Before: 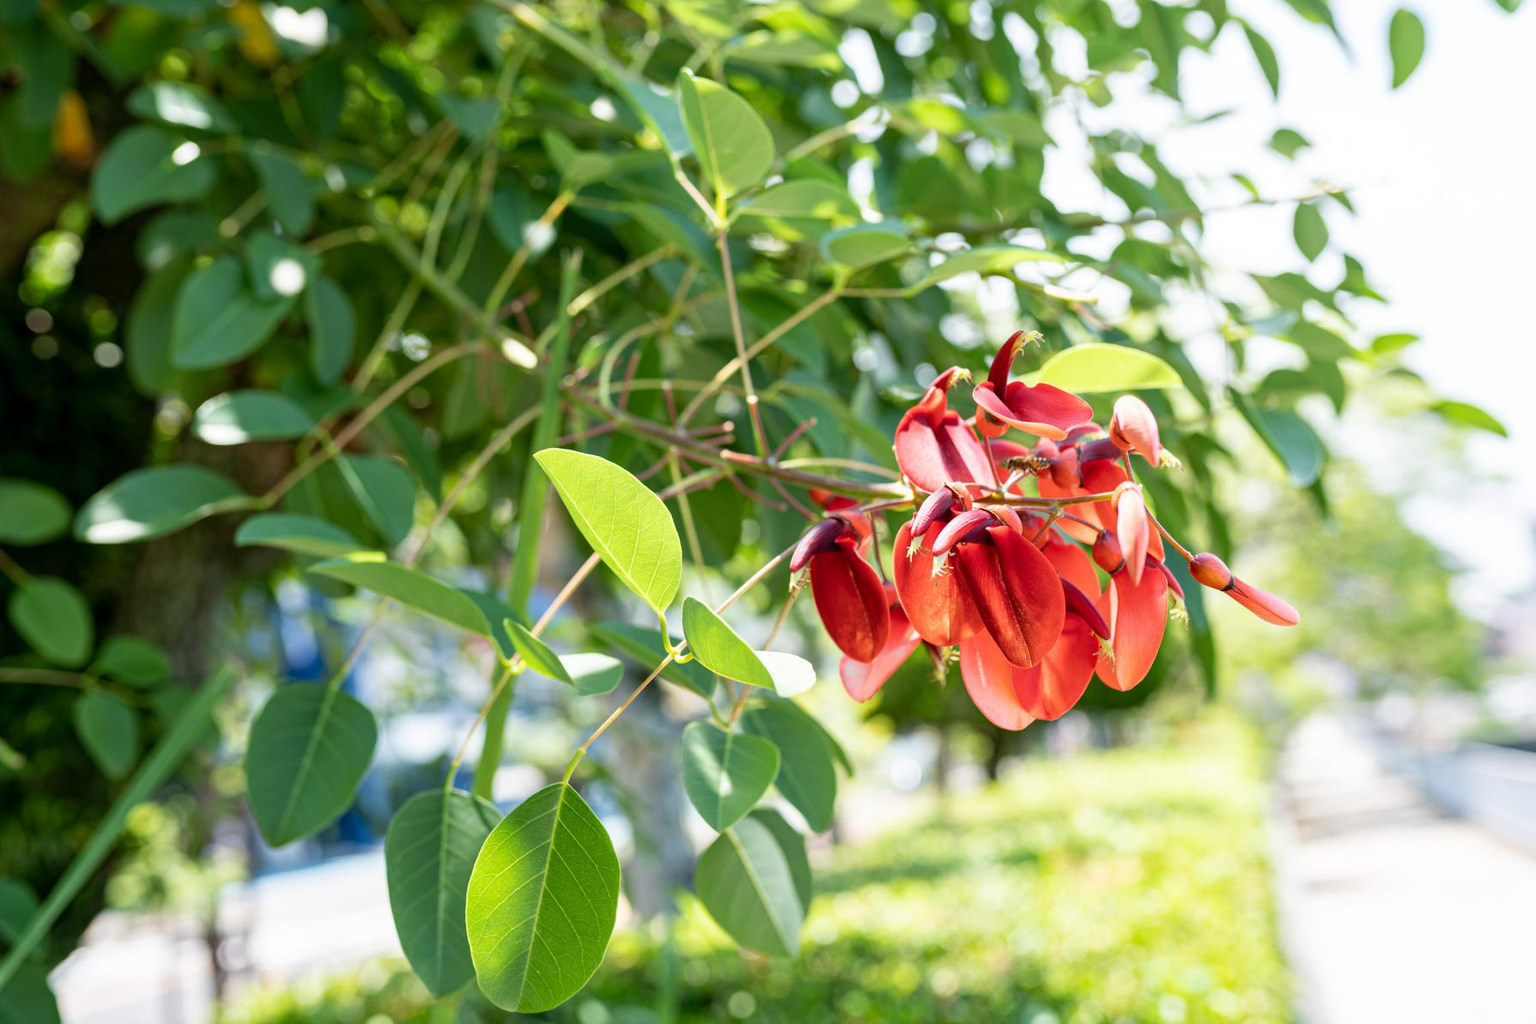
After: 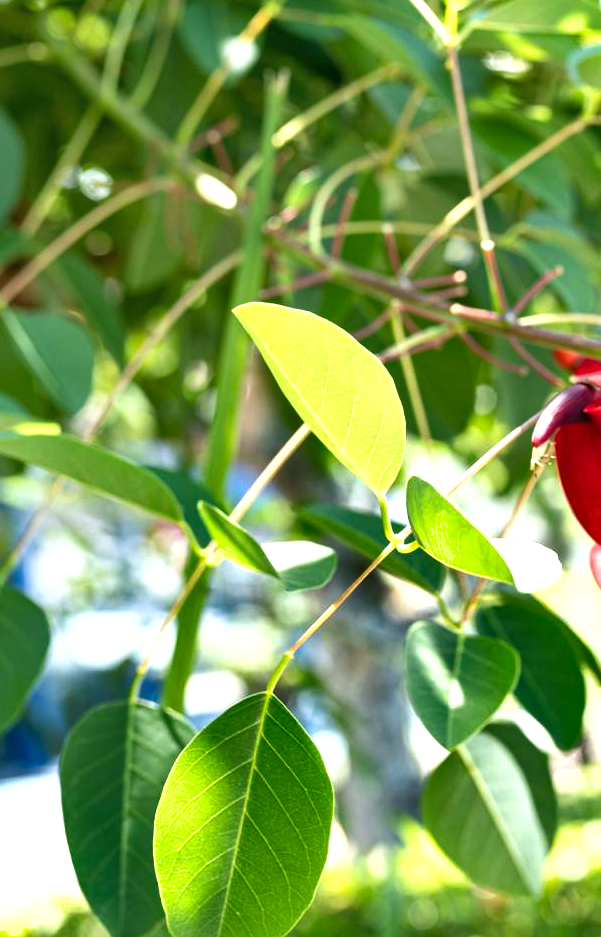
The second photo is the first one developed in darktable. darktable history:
shadows and highlights: radius 100.41, shadows 50.55, highlights -64.36, highlights color adjustment 49.82%, soften with gaussian
exposure: black level correction 0, exposure 0.7 EV, compensate exposure bias true, compensate highlight preservation false
crop and rotate: left 21.77%, top 18.528%, right 44.676%, bottom 2.997%
